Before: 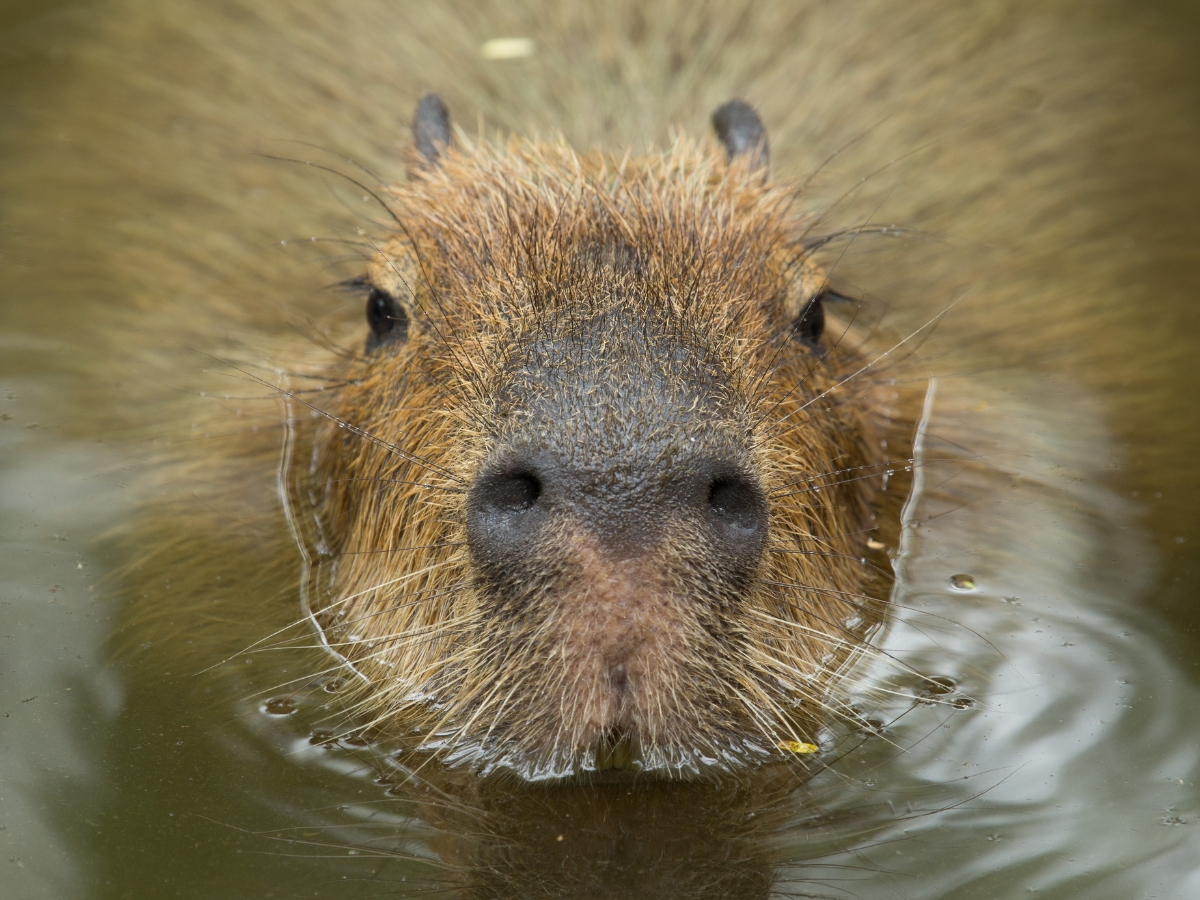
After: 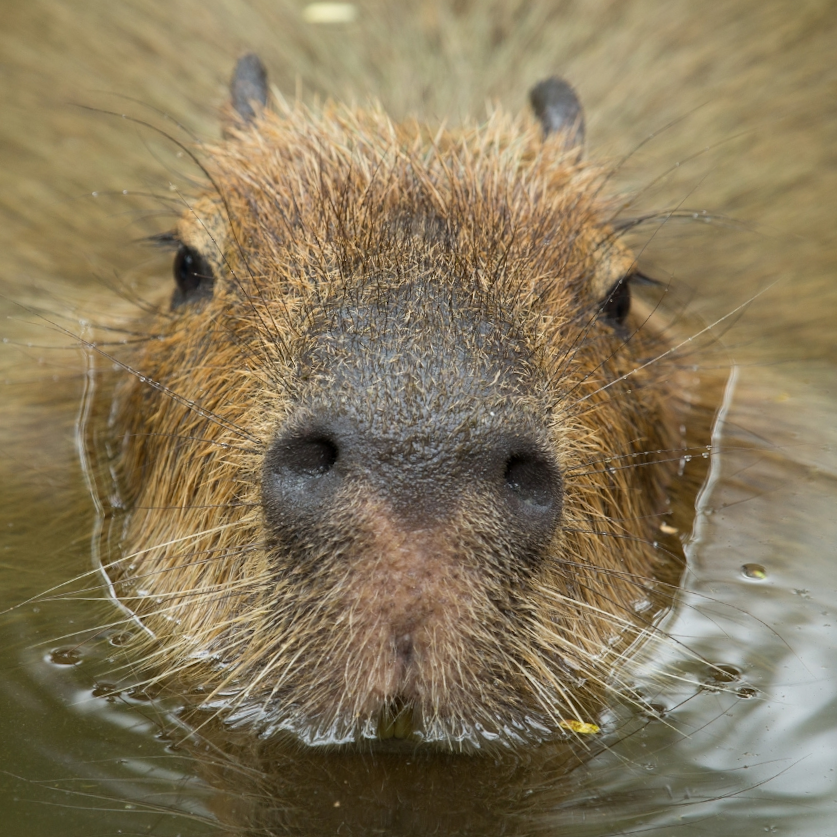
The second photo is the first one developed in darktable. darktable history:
crop and rotate: angle -3.27°, left 14.277%, top 0.028%, right 10.766%, bottom 0.028%
white balance: emerald 1
